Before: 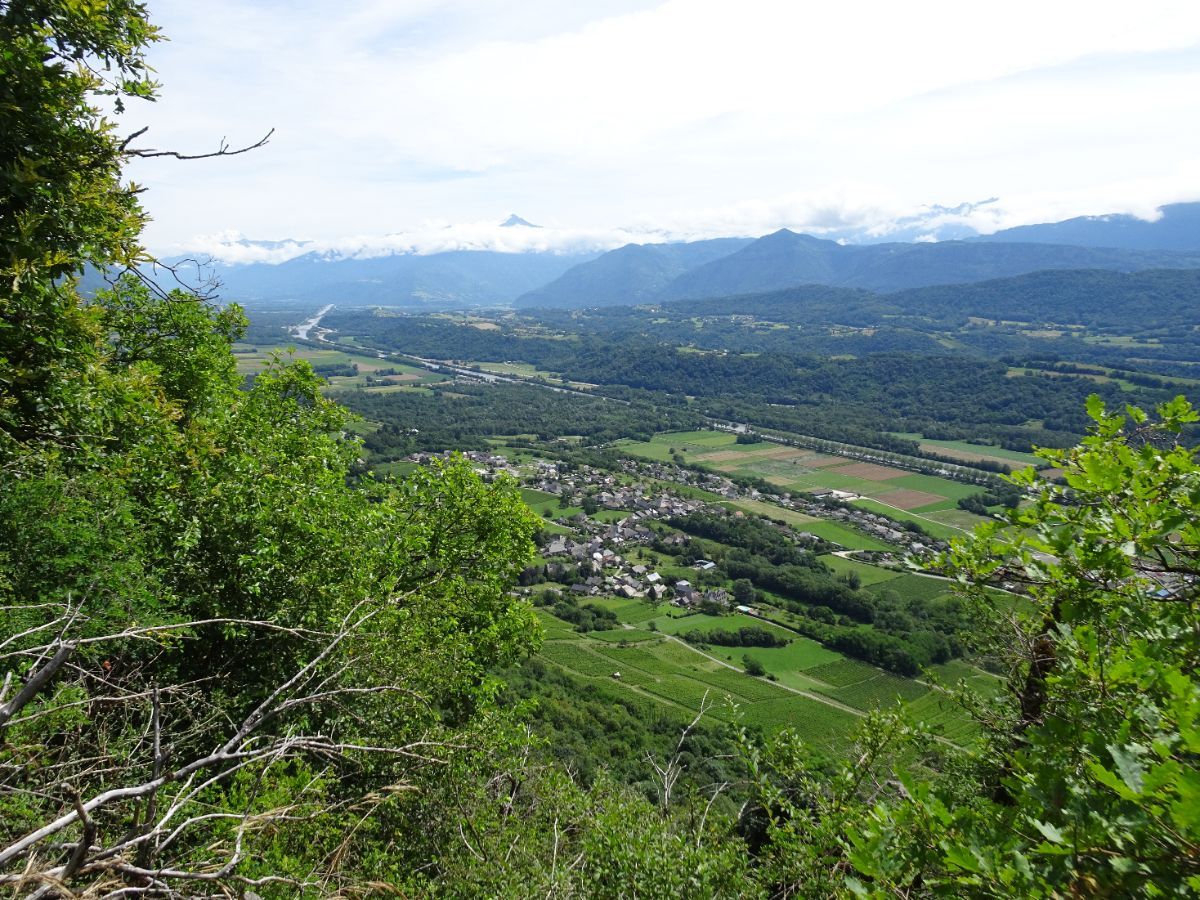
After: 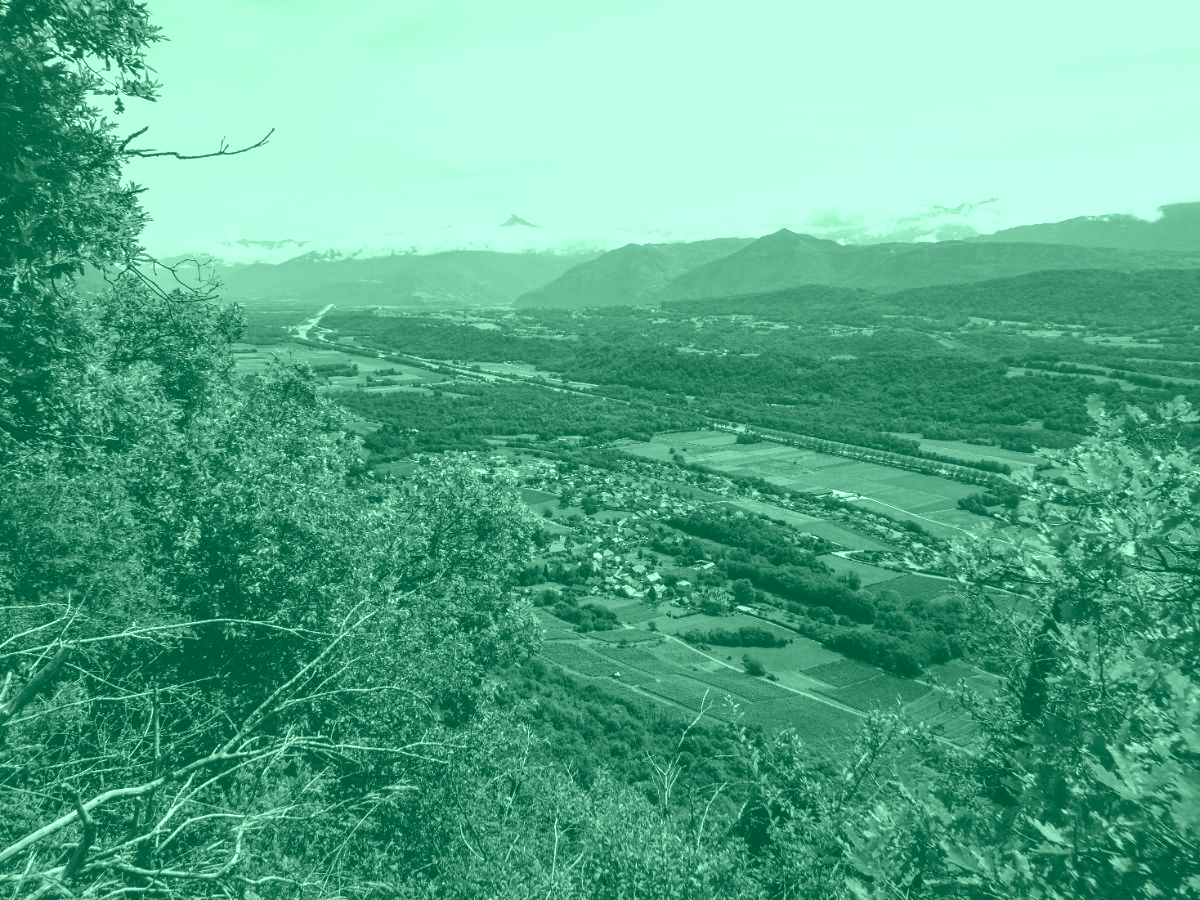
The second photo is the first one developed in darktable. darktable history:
contrast brightness saturation: contrast 0.1, brightness -0.26, saturation 0.14
exposure: black level correction 0, exposure 0.7 EV, compensate exposure bias true, compensate highlight preservation false
color correction: highlights a* -8, highlights b* 3.1
local contrast: highlights 60%, shadows 60%, detail 160%
colorize: hue 147.6°, saturation 65%, lightness 21.64%
